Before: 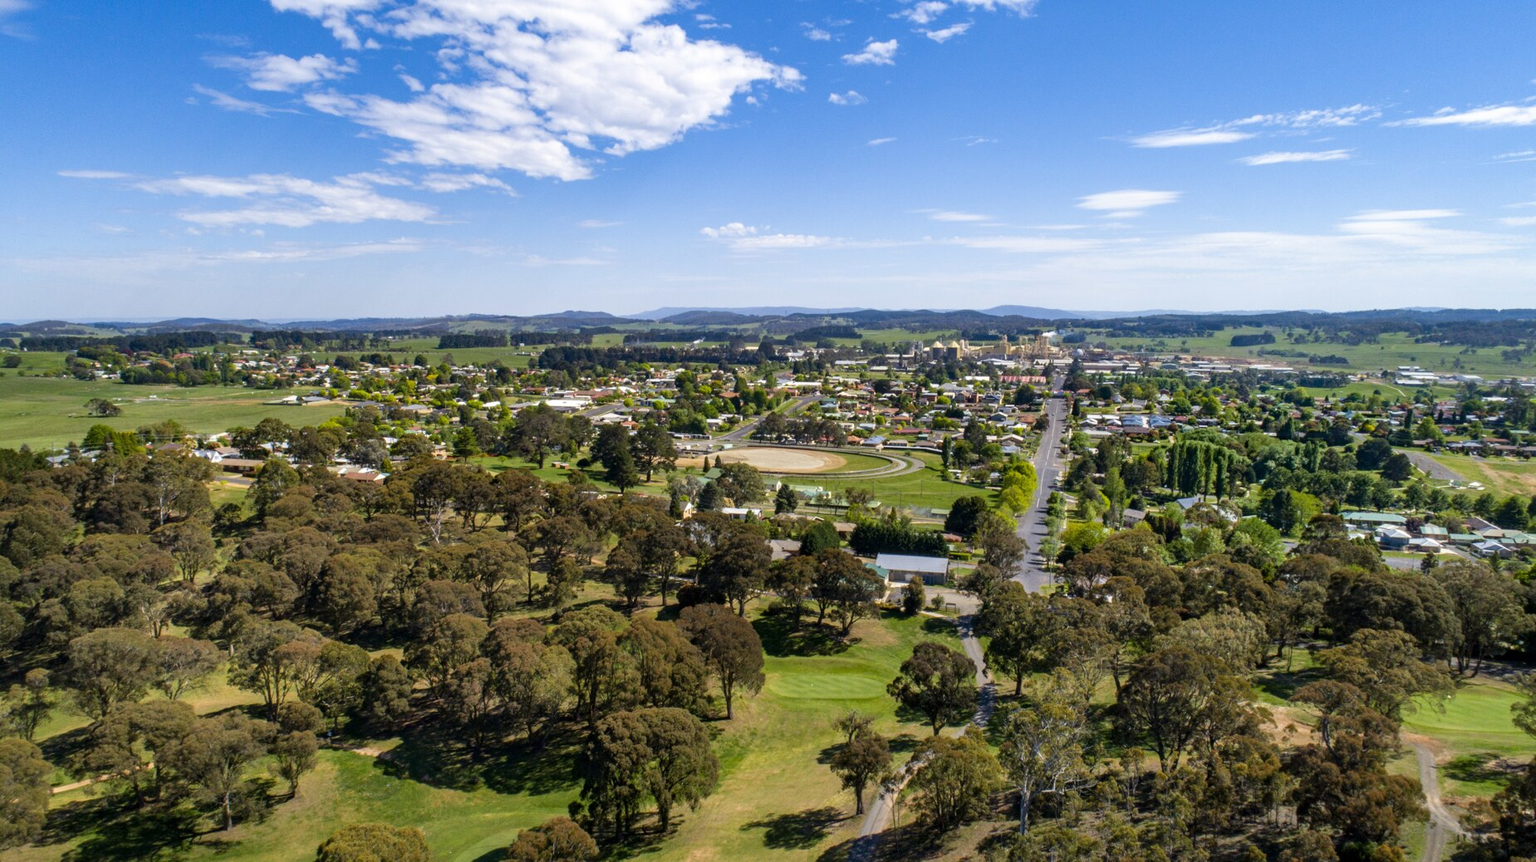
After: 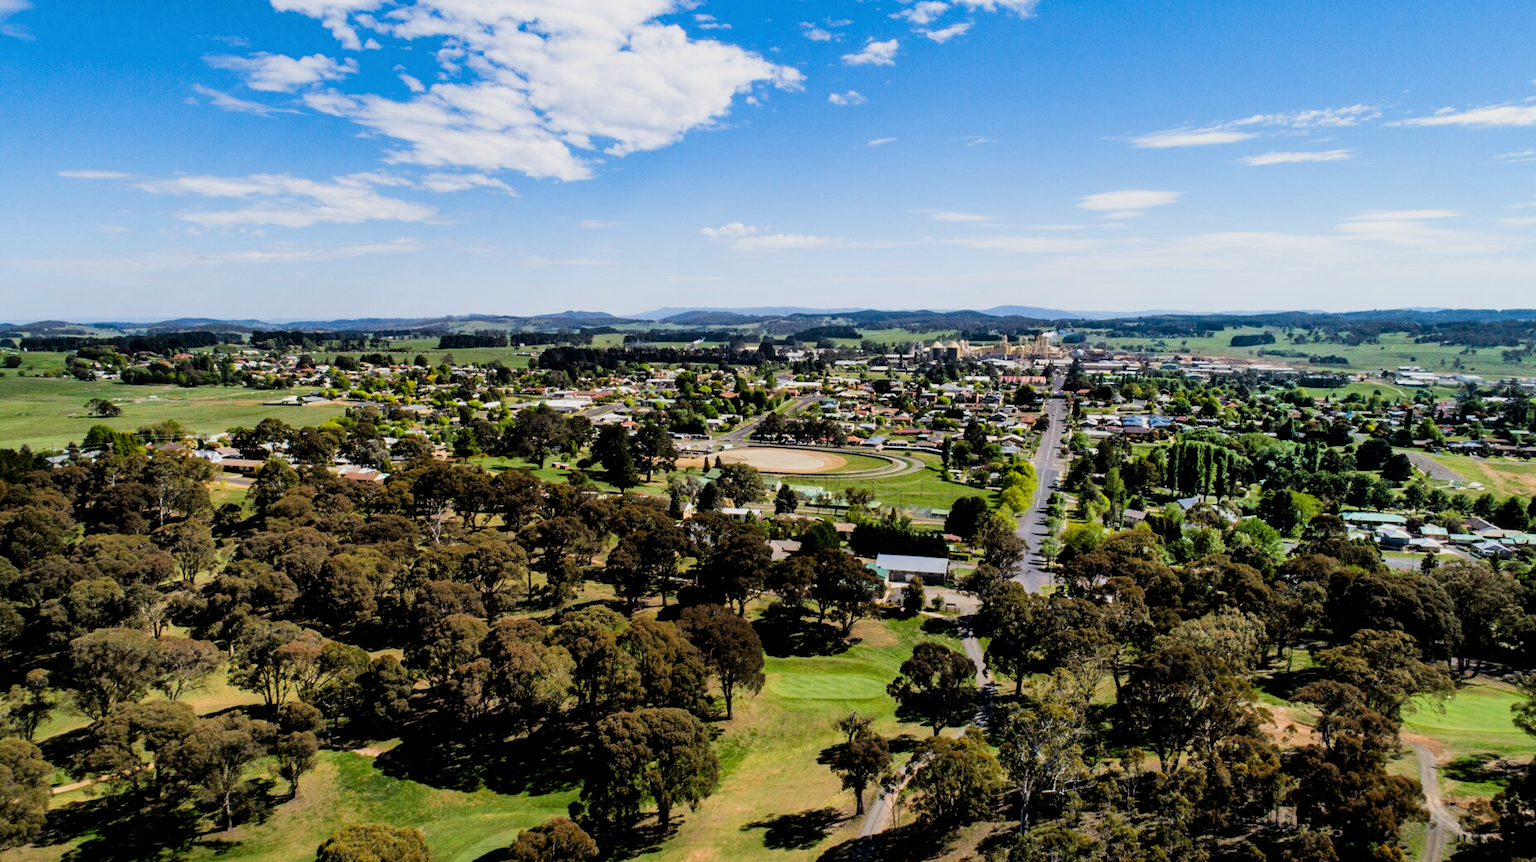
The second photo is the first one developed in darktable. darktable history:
filmic rgb: black relative exposure -5 EV, hardness 2.88, contrast 1.4, highlights saturation mix -30%
color zones: curves: ch0 [(0.25, 0.5) (0.463, 0.627) (0.484, 0.637) (0.75, 0.5)]
